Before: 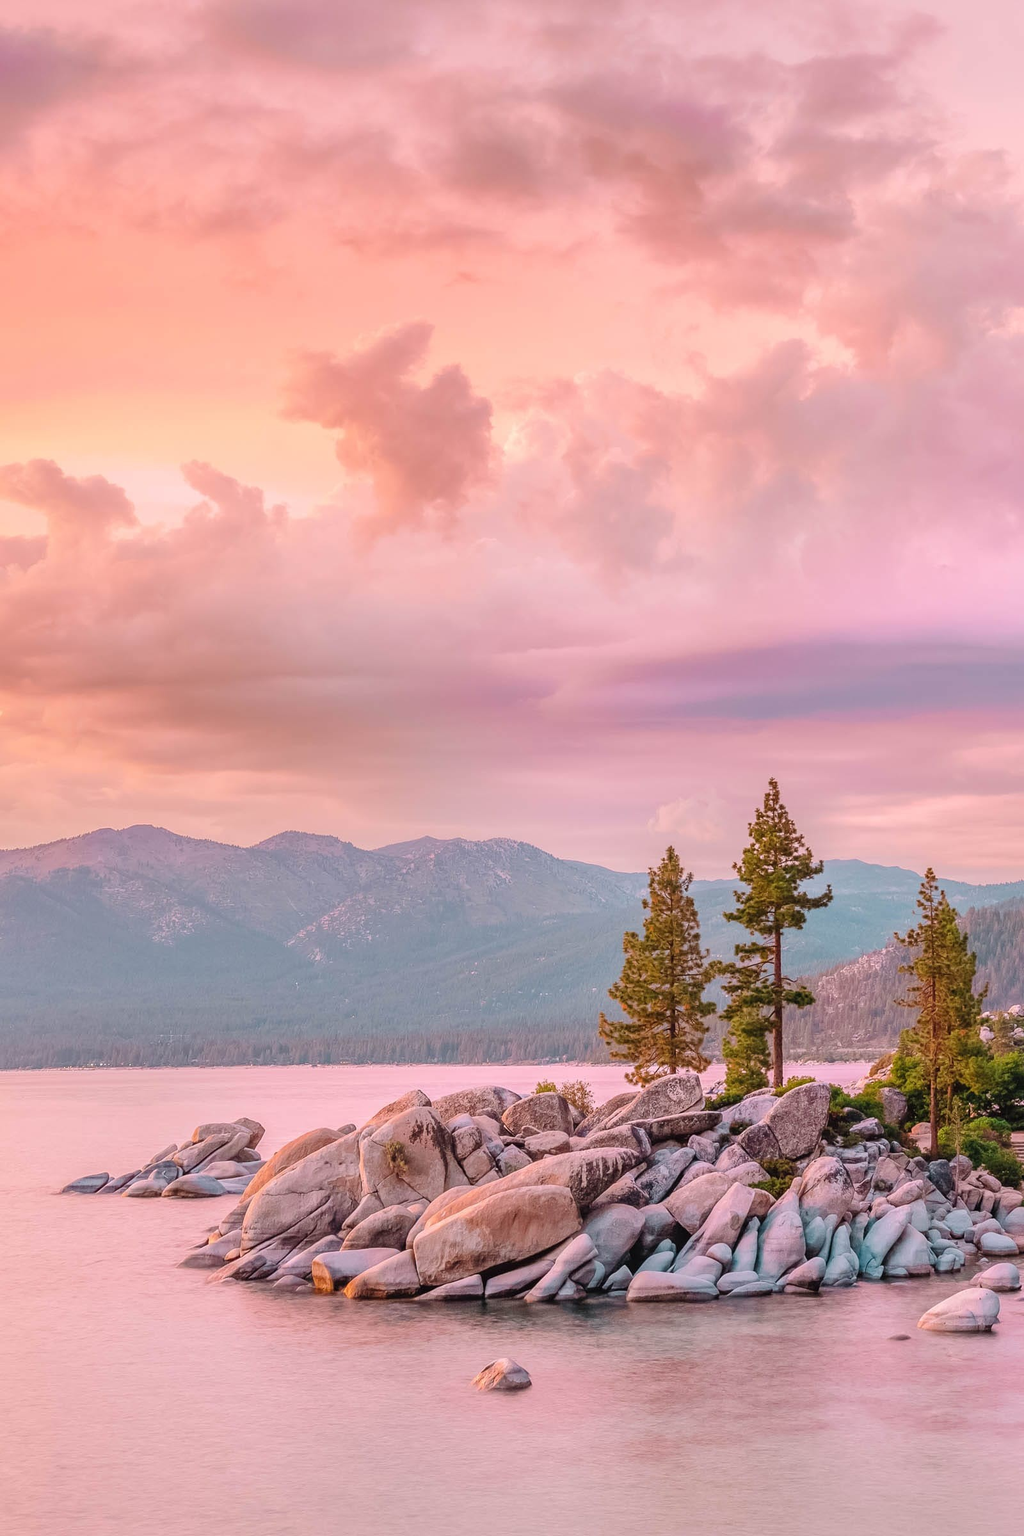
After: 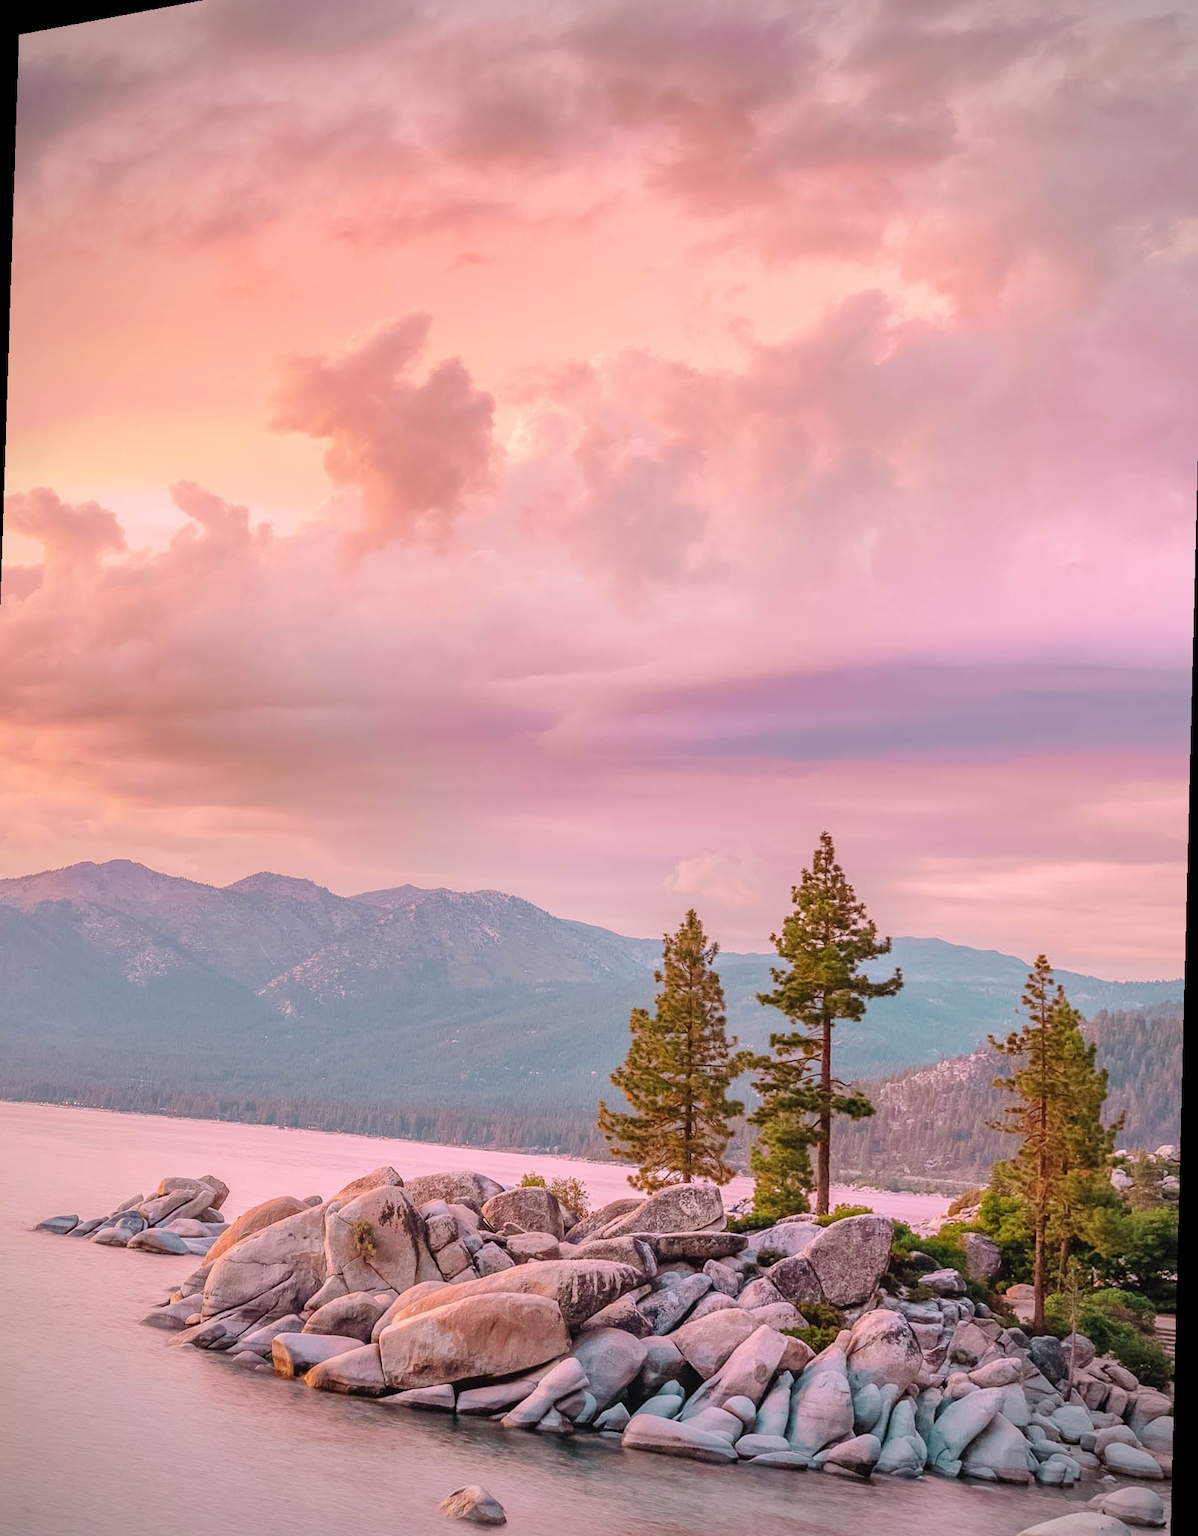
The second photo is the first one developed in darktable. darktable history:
rotate and perspective: rotation 1.69°, lens shift (vertical) -0.023, lens shift (horizontal) -0.291, crop left 0.025, crop right 0.988, crop top 0.092, crop bottom 0.842
vignetting: unbound false
